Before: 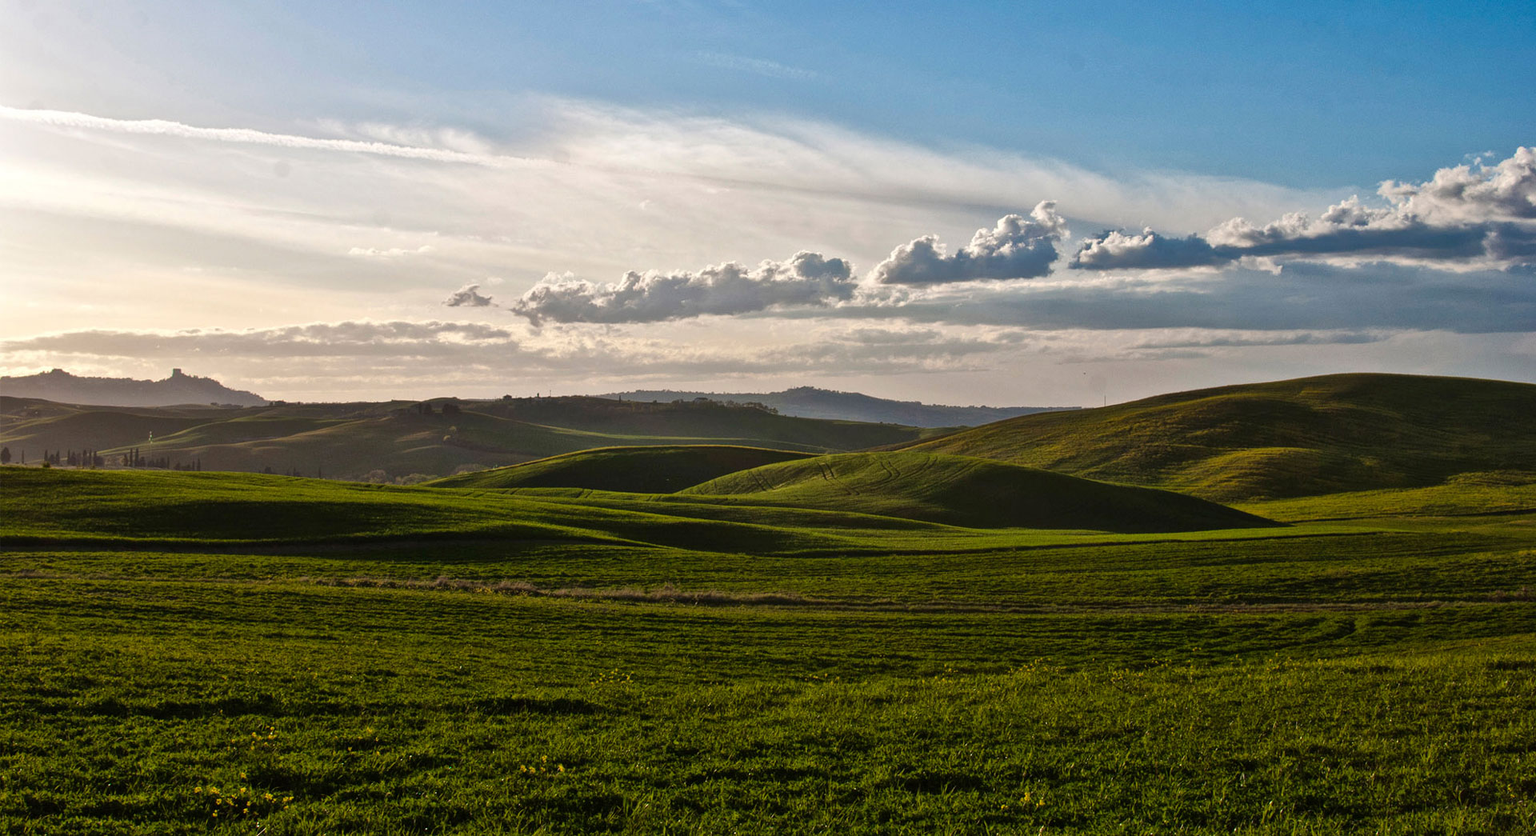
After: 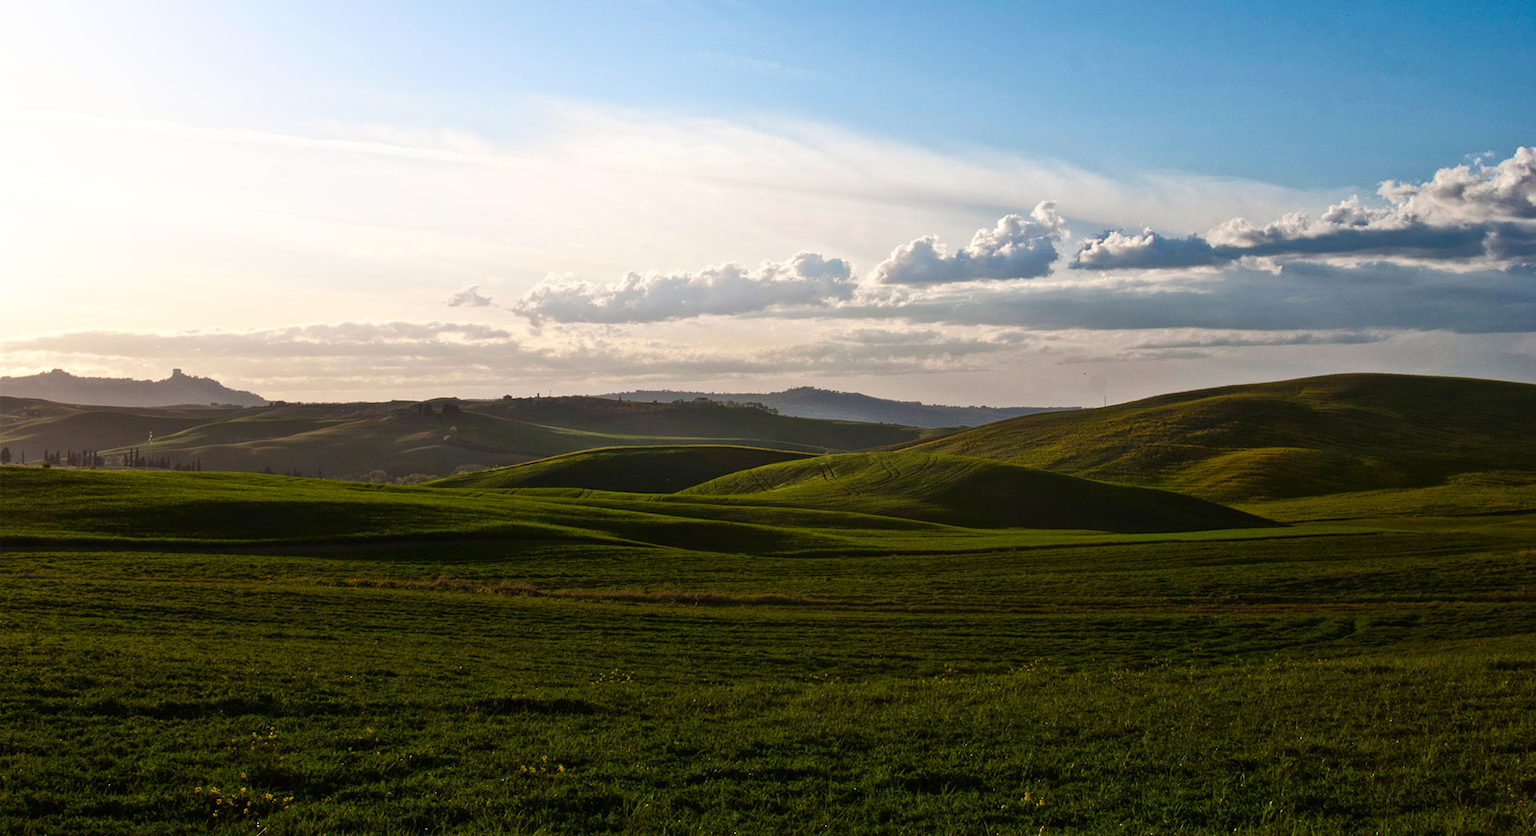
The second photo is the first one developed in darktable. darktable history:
shadows and highlights: shadows -52.55, highlights 85.76, soften with gaussian
